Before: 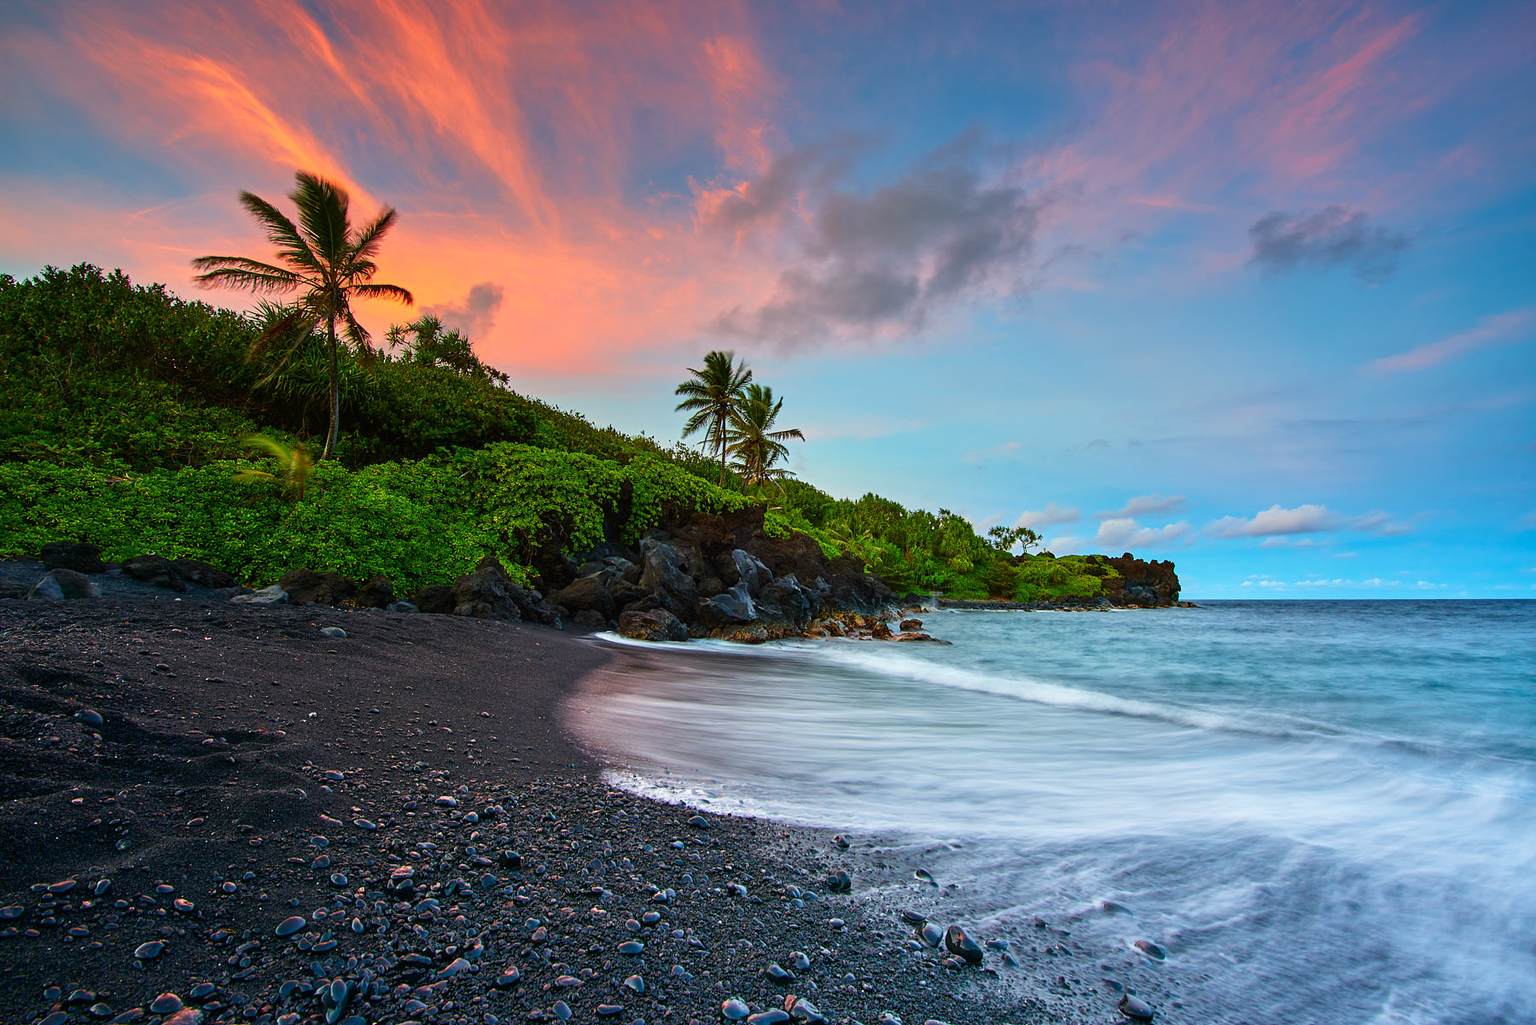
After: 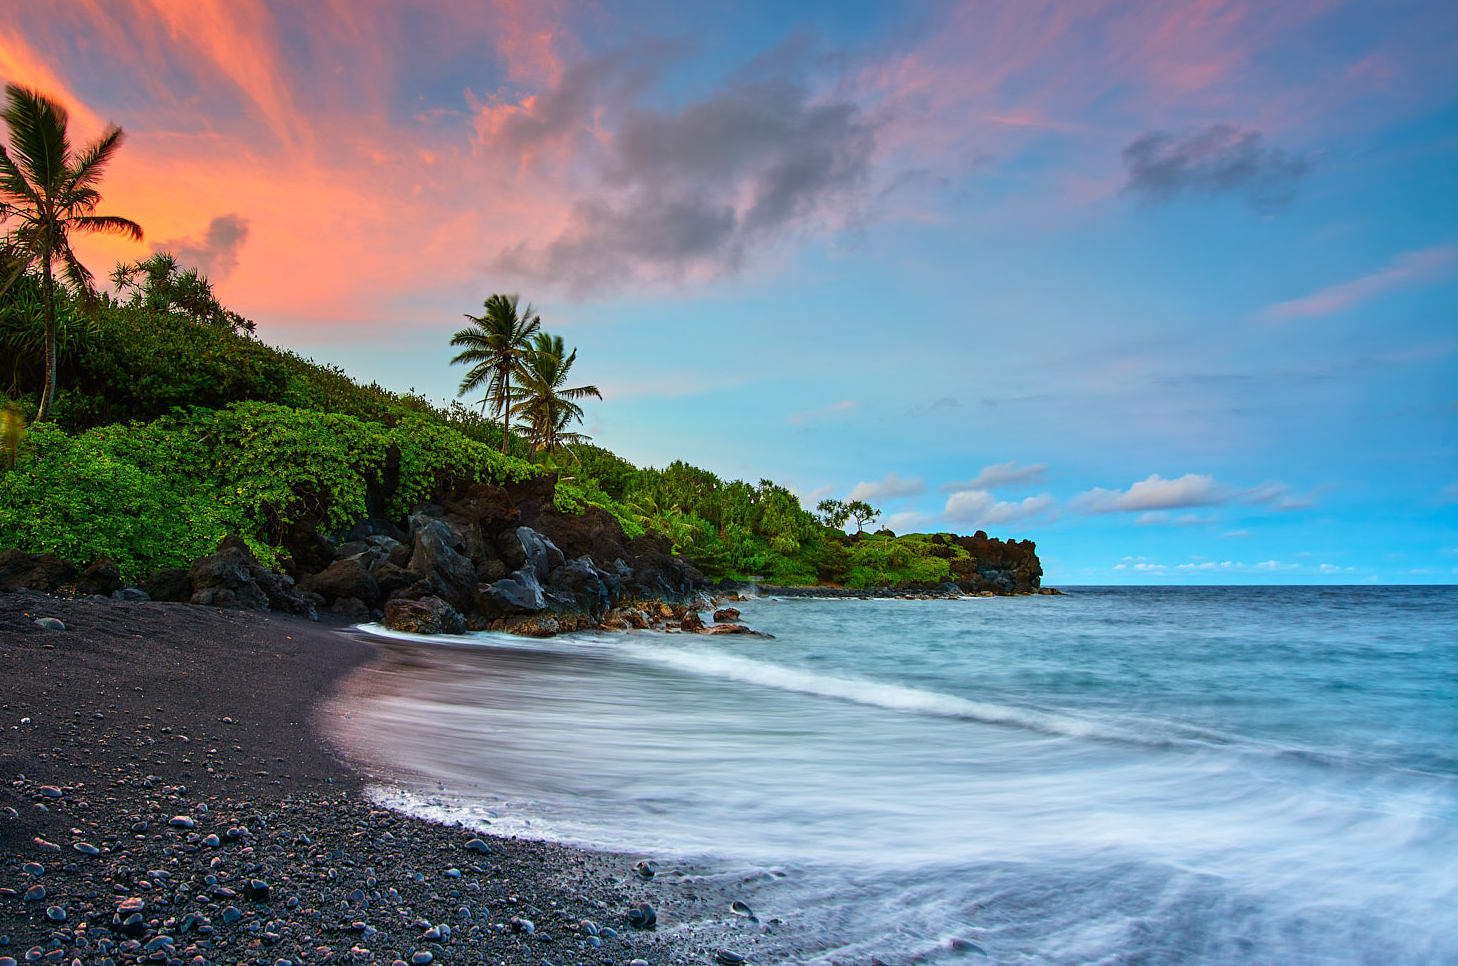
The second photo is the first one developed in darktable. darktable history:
crop: left 18.998%, top 9.818%, right 0%, bottom 9.725%
